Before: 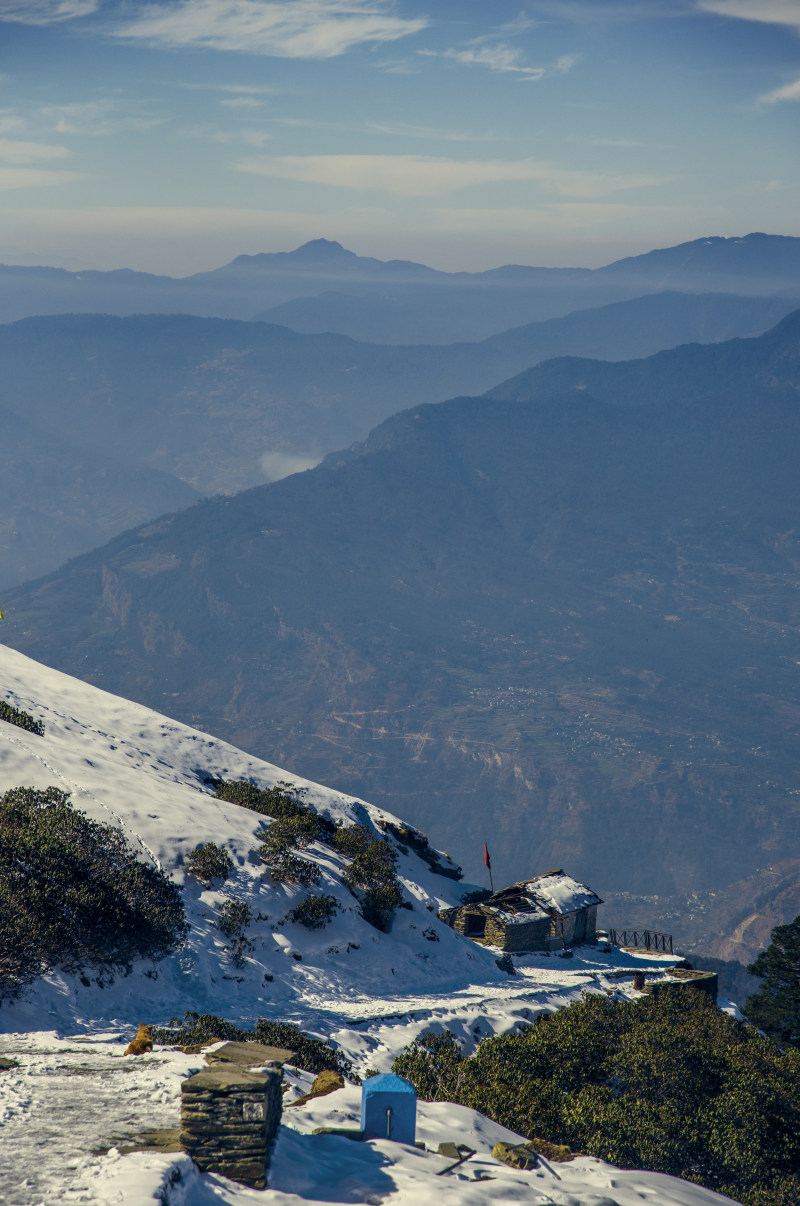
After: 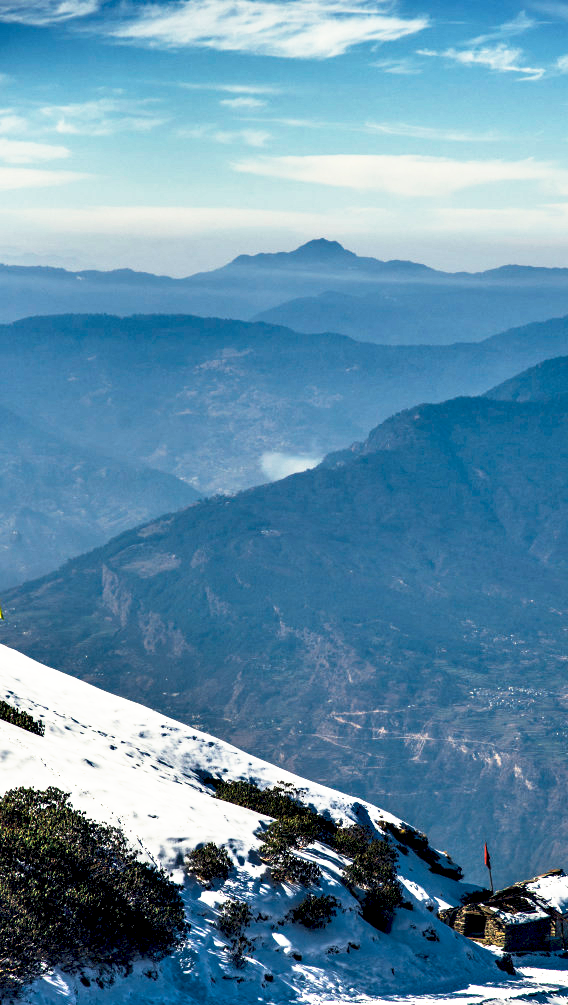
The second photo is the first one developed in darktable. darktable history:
tone curve: curves: ch0 [(0, 0) (0.003, 0.116) (0.011, 0.116) (0.025, 0.113) (0.044, 0.114) (0.069, 0.118) (0.1, 0.137) (0.136, 0.171) (0.177, 0.213) (0.224, 0.259) (0.277, 0.316) (0.335, 0.381) (0.399, 0.458) (0.468, 0.548) (0.543, 0.654) (0.623, 0.775) (0.709, 0.895) (0.801, 0.972) (0.898, 0.991) (1, 1)], preserve colors none
crop: right 28.885%, bottom 16.626%
contrast equalizer: octaves 7, y [[0.609, 0.611, 0.615, 0.613, 0.607, 0.603], [0.504, 0.498, 0.496, 0.499, 0.506, 0.516], [0 ×6], [0 ×6], [0 ×6]]
